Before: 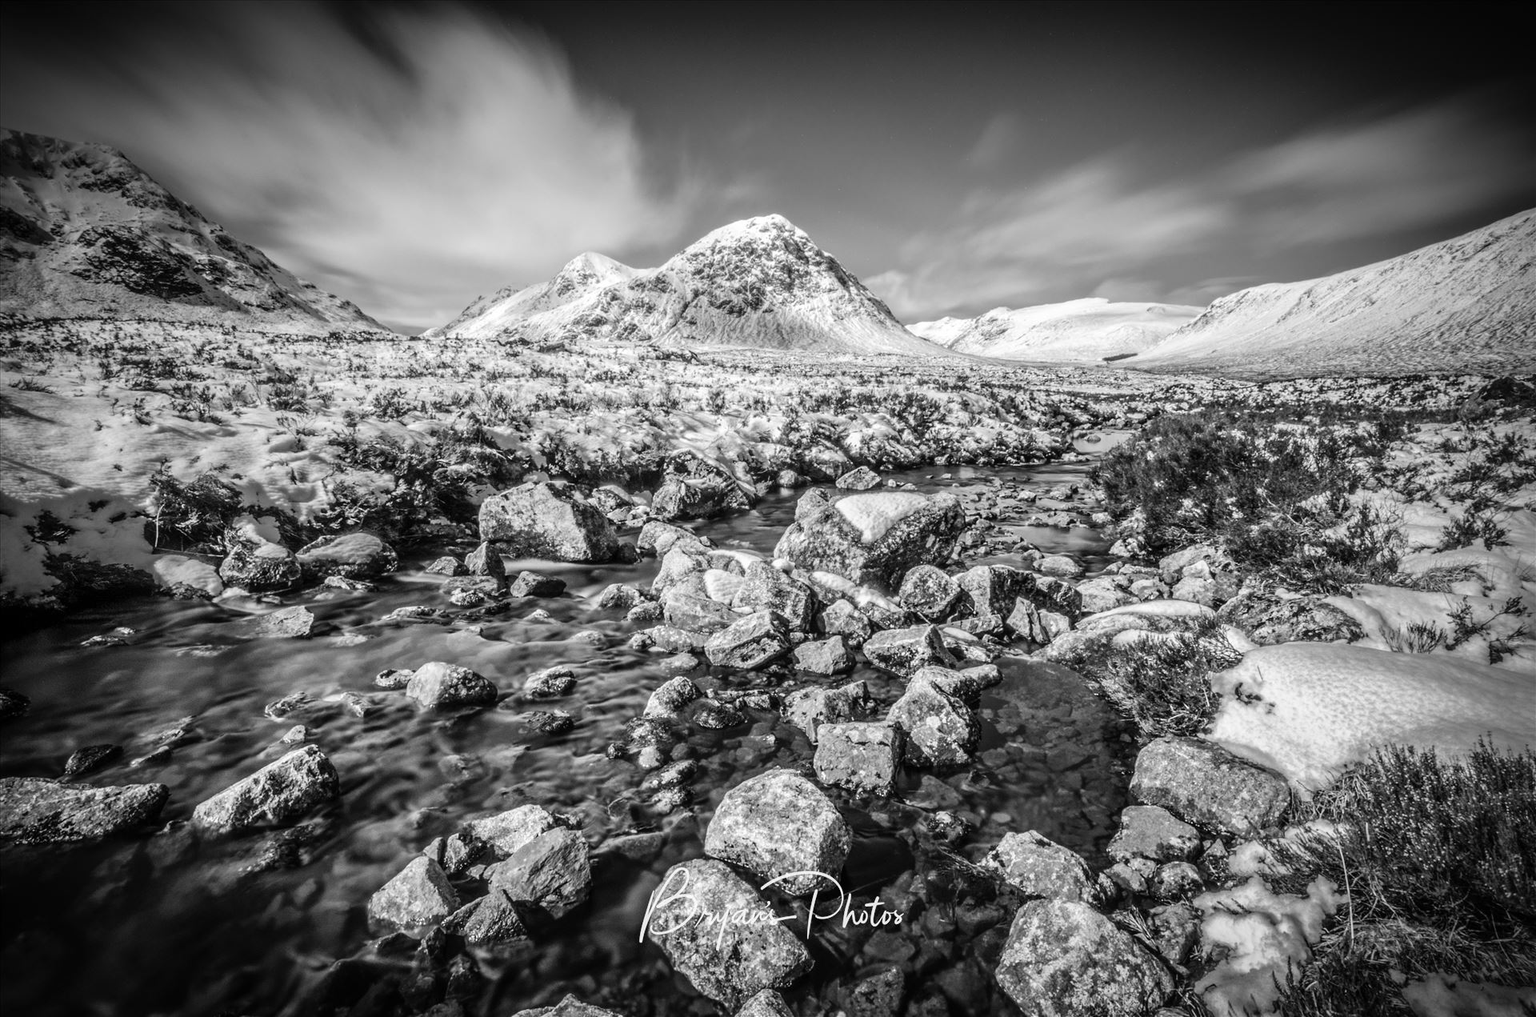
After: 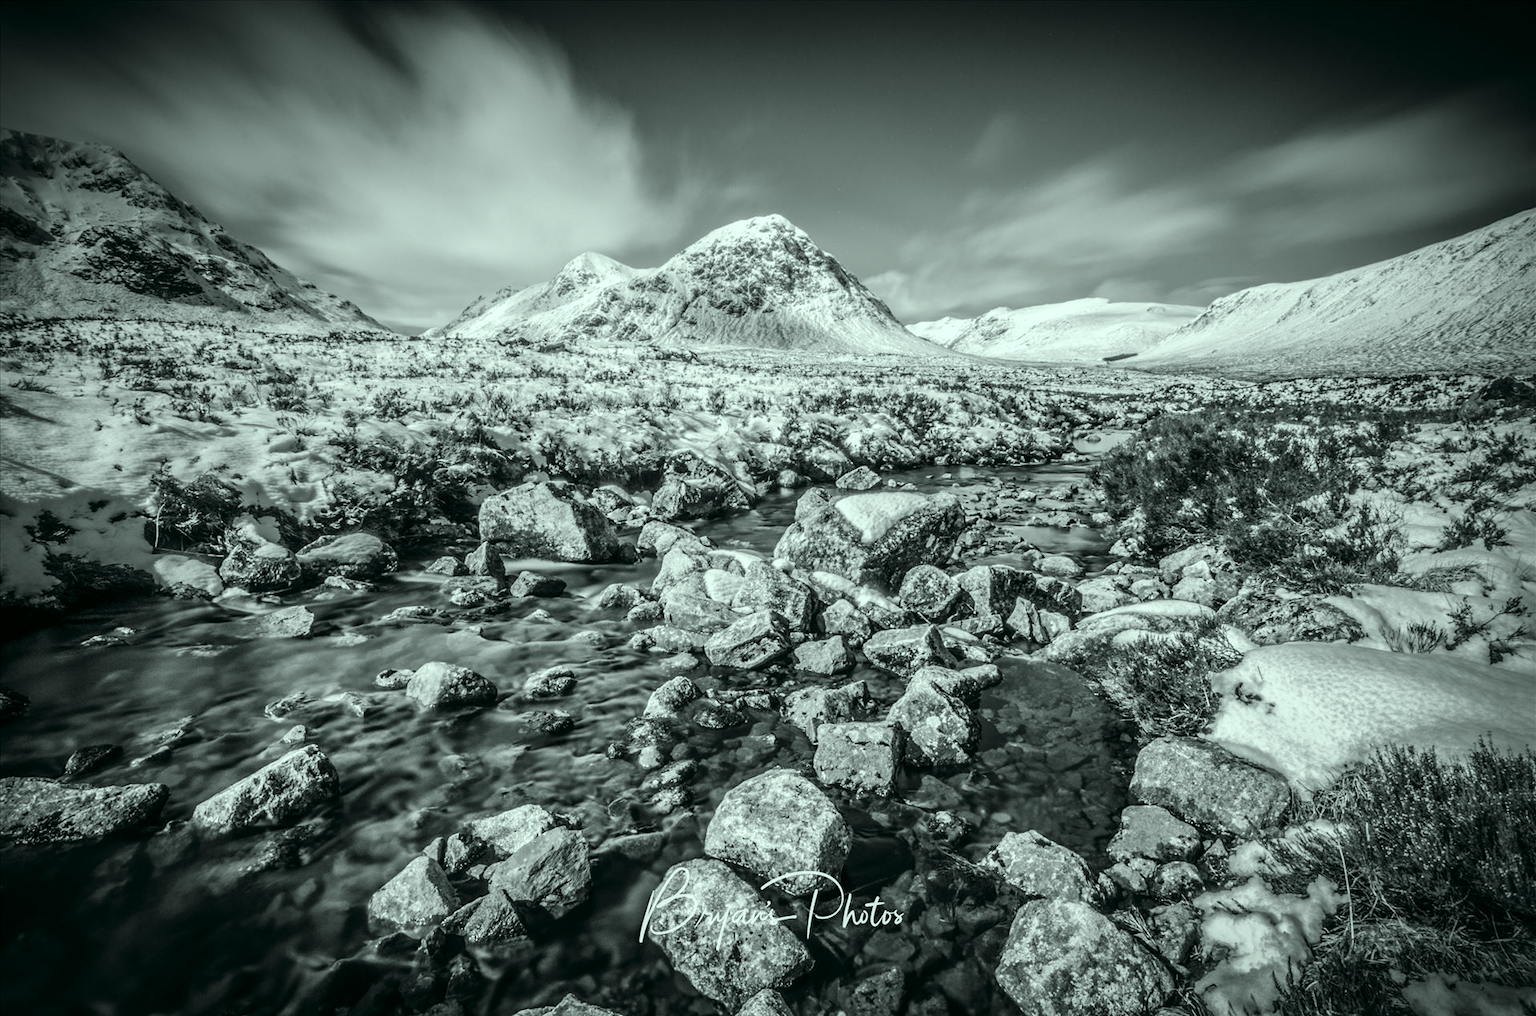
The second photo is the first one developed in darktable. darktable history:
color correction: highlights a* -7.54, highlights b* 1.43, shadows a* -2.97, saturation 1.41
